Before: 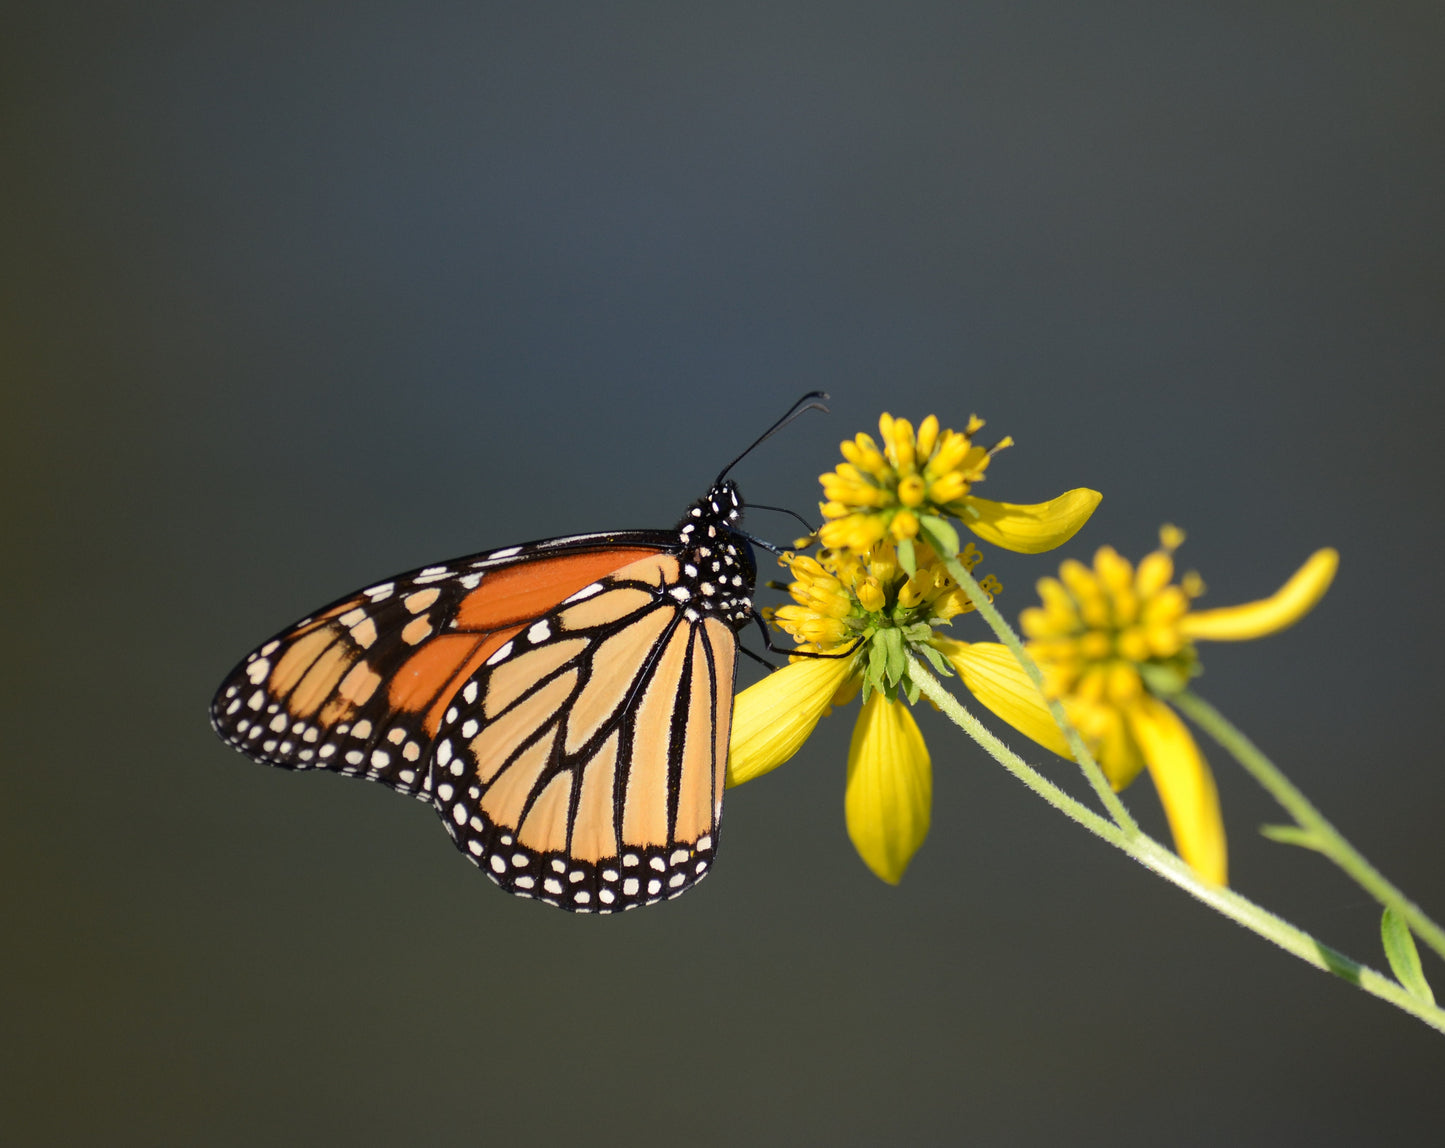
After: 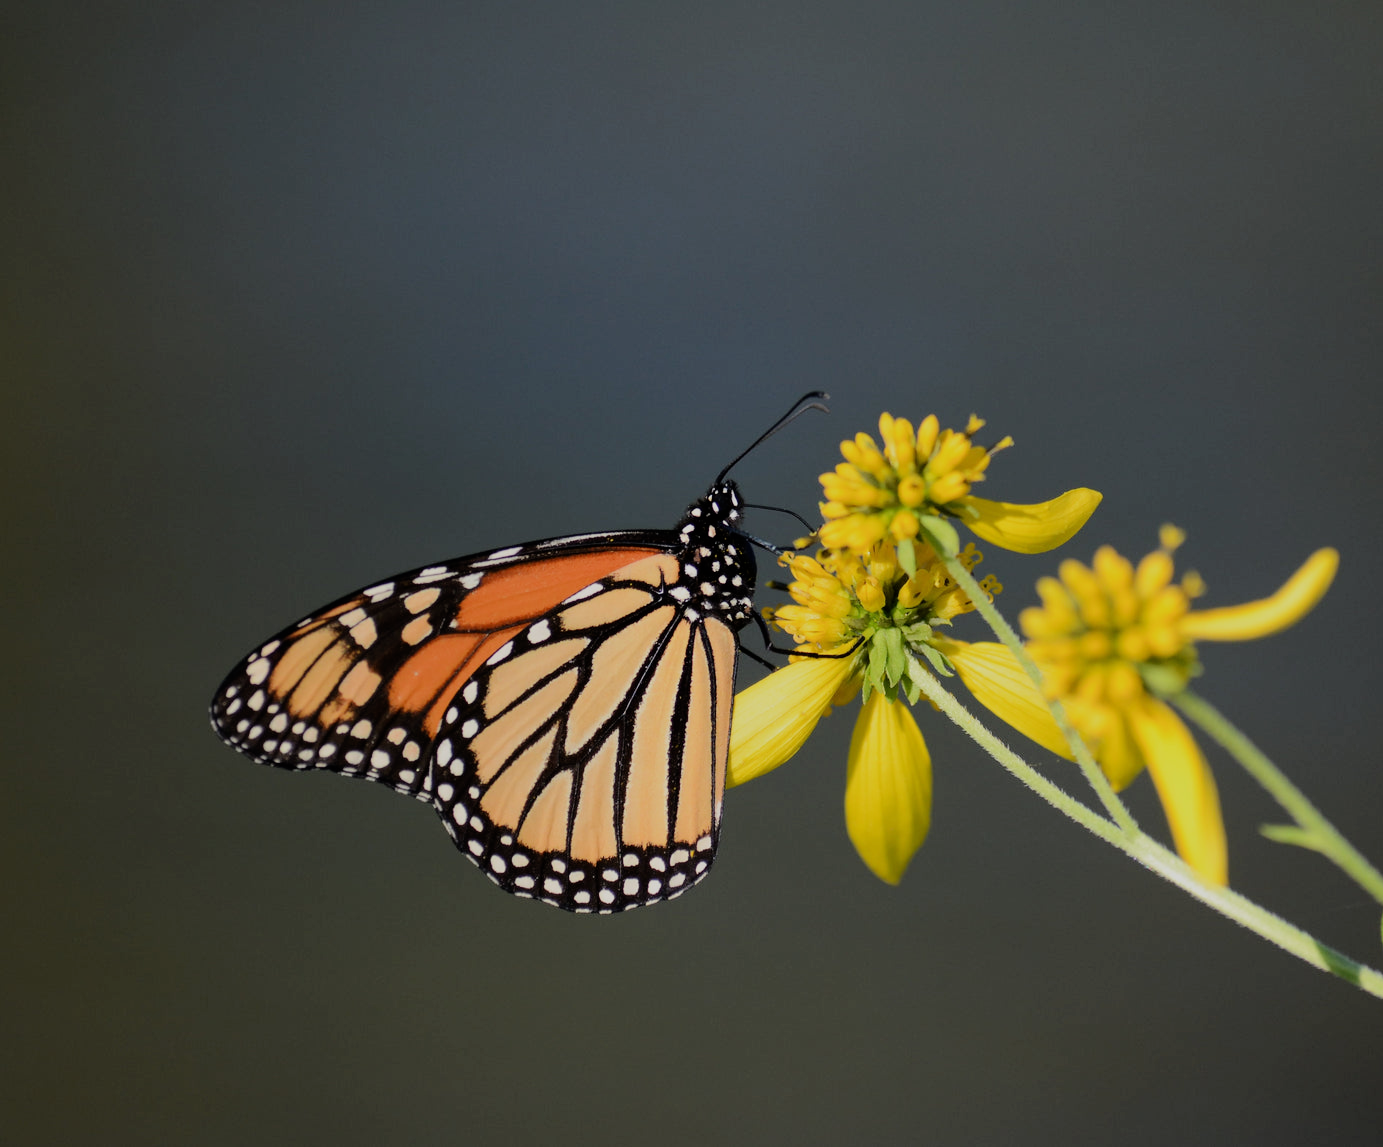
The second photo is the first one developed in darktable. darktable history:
filmic rgb: black relative exposure -7.65 EV, white relative exposure 4.56 EV, hardness 3.61
crop: right 4.224%, bottom 0.03%
